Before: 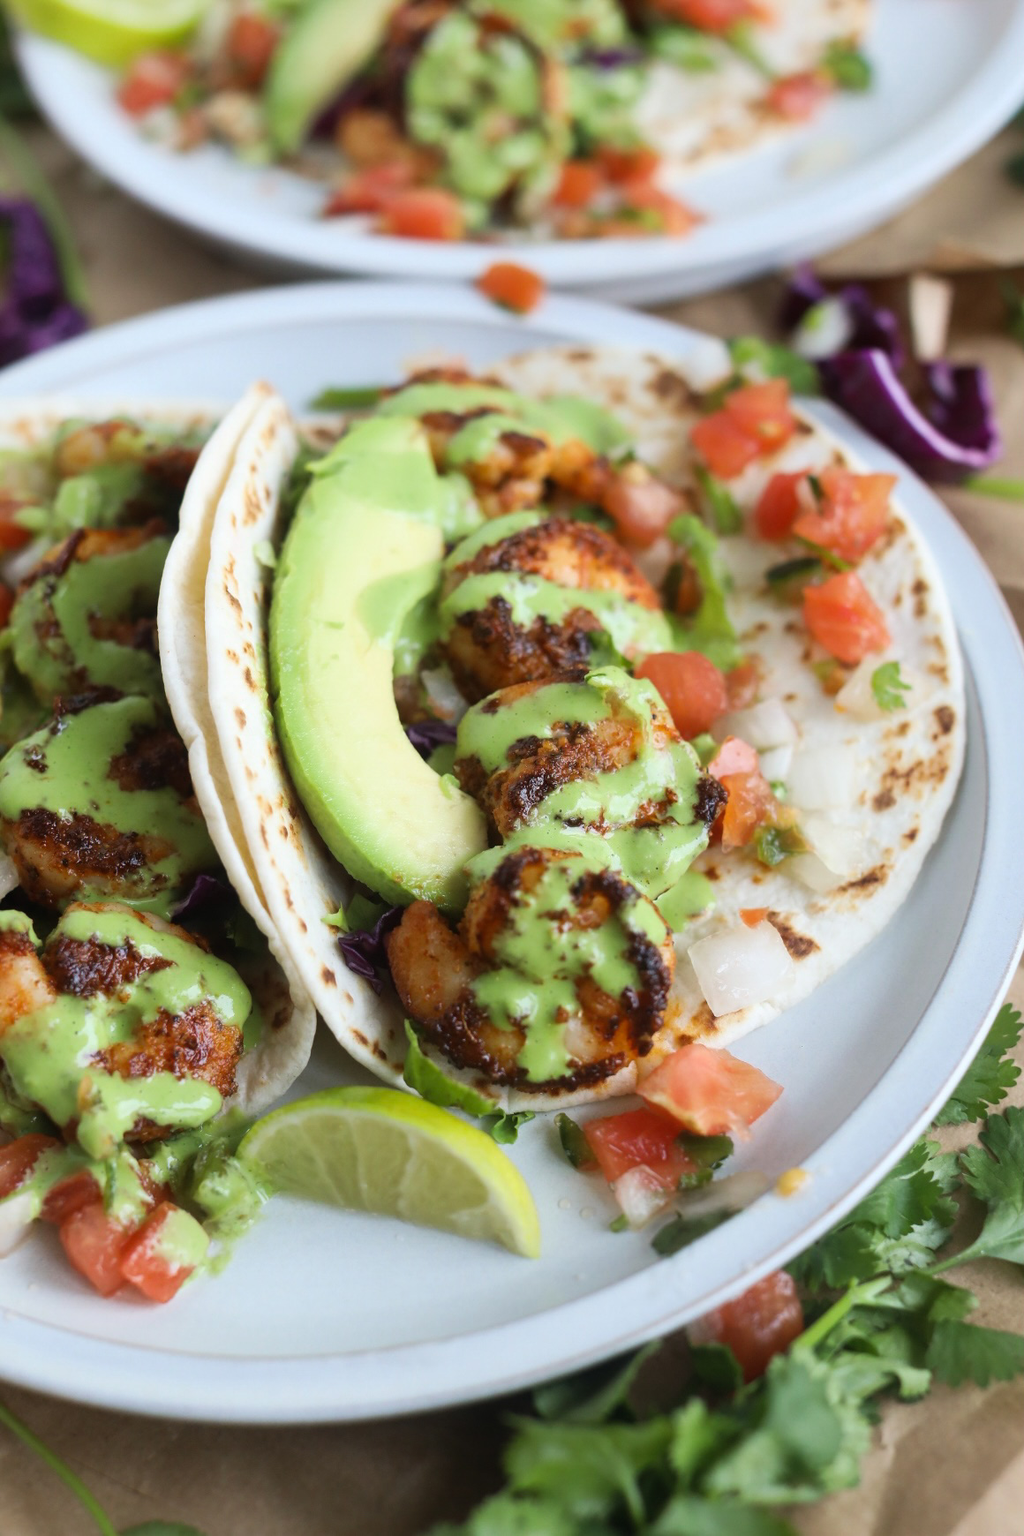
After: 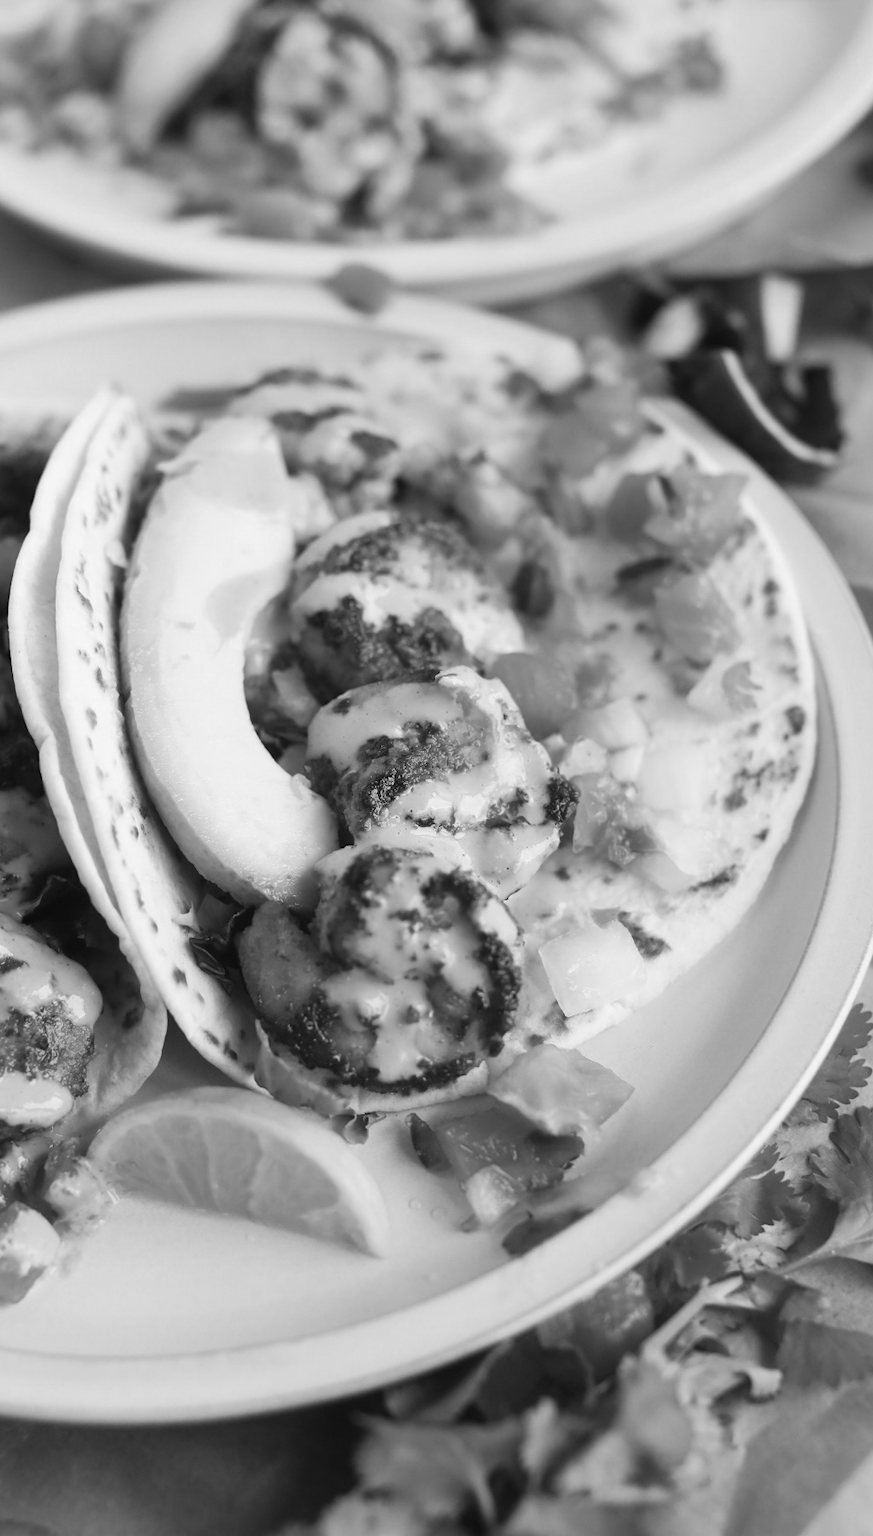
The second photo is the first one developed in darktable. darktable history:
rgb levels: mode RGB, independent channels, levels [[0, 0.474, 1], [0, 0.5, 1], [0, 0.5, 1]]
crop and rotate: left 14.584%
monochrome: a 32, b 64, size 2.3
